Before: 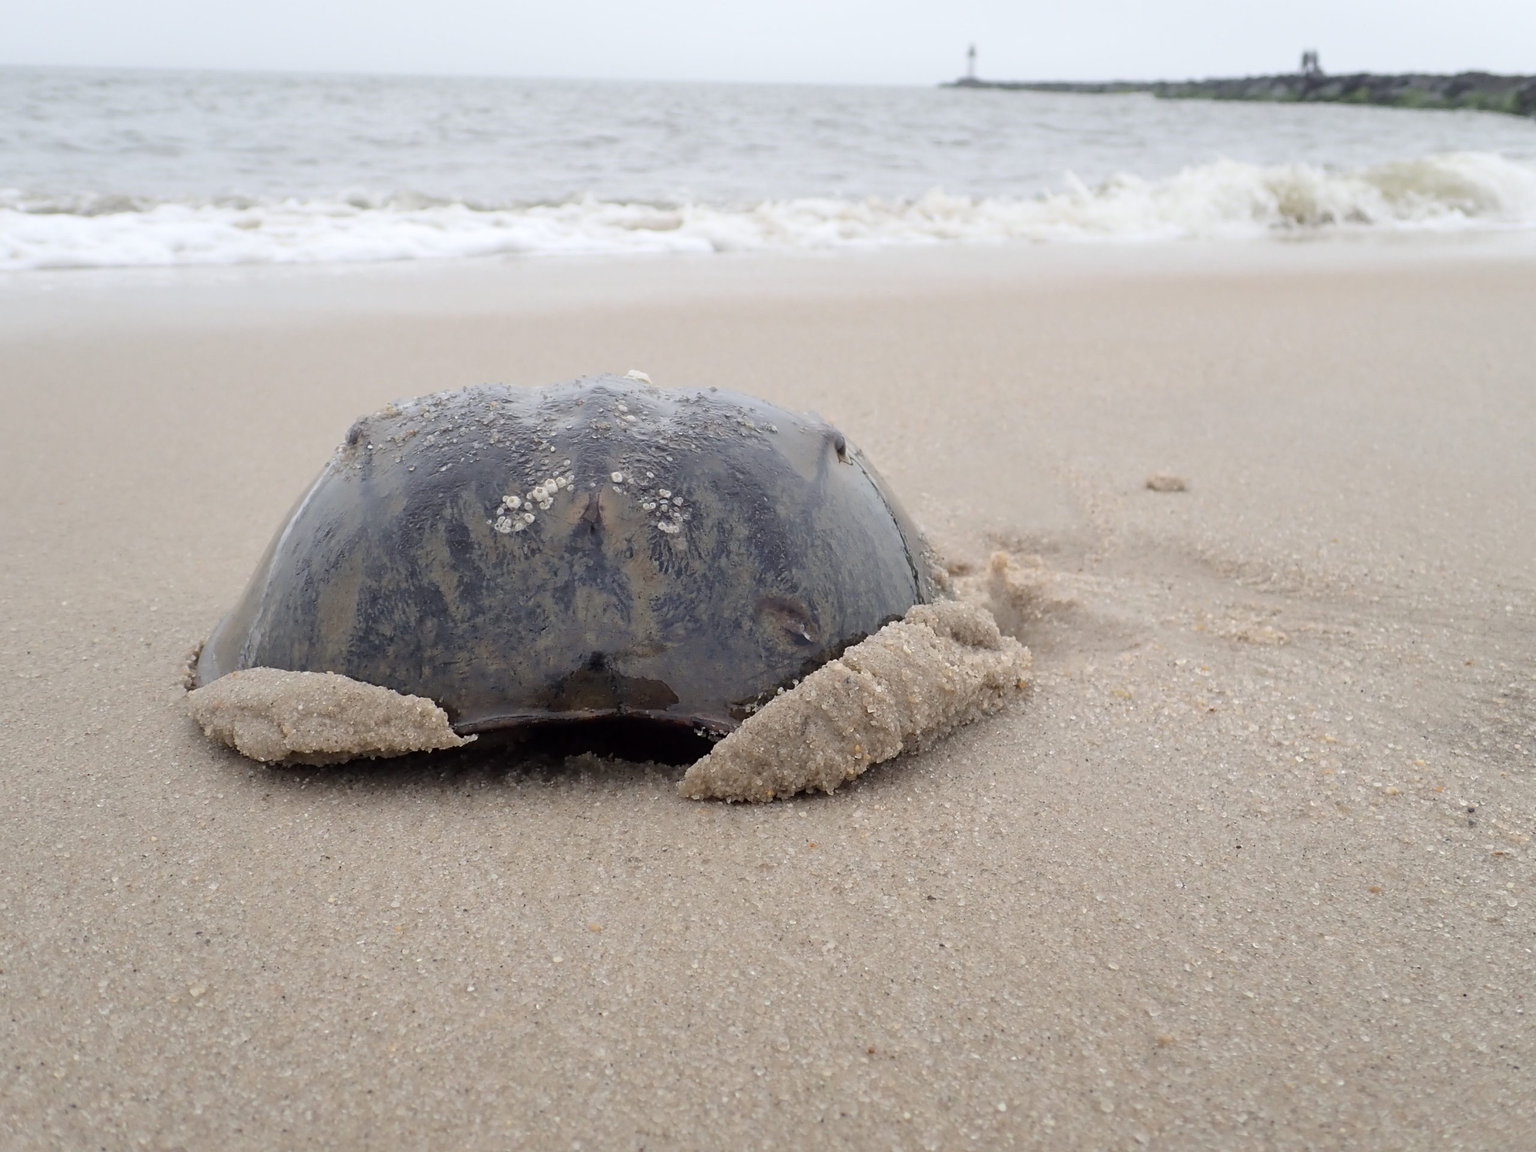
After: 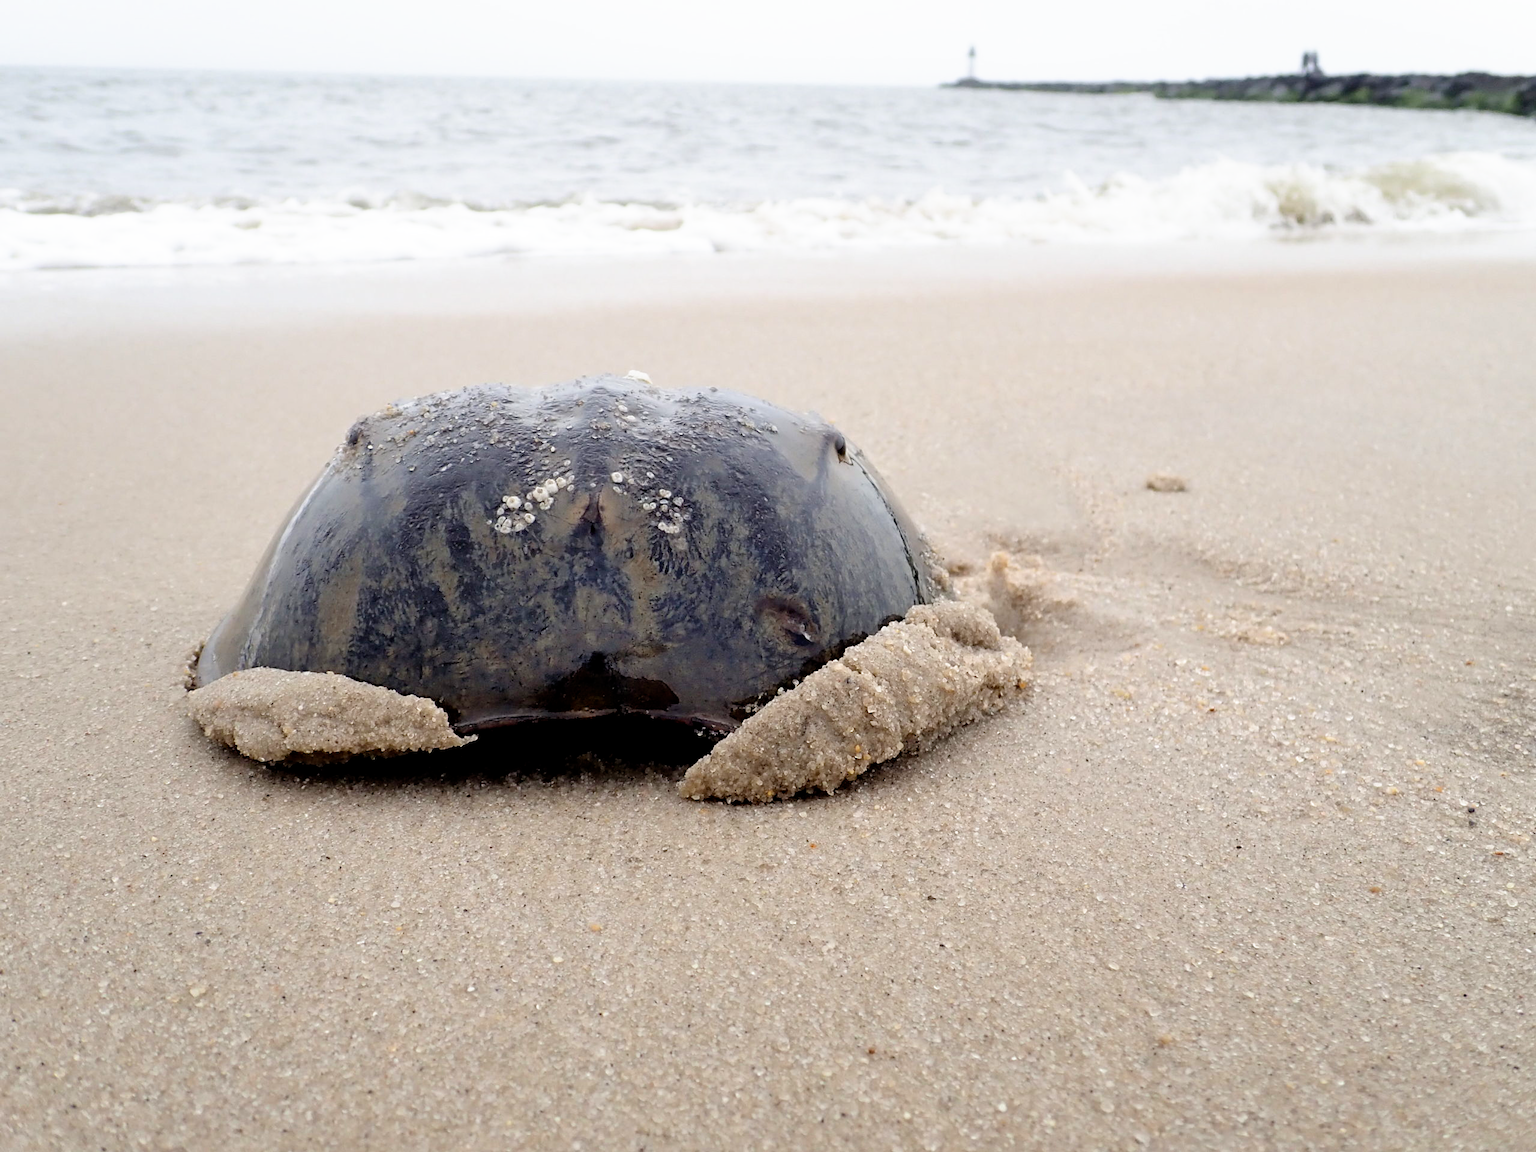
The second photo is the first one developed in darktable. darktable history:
filmic rgb: black relative exposure -5.5 EV, white relative exposure 2.5 EV, threshold 3 EV, target black luminance 0%, hardness 4.51, latitude 67.35%, contrast 1.453, shadows ↔ highlights balance -3.52%, preserve chrominance no, color science v4 (2020), contrast in shadows soft, enable highlight reconstruction true
exposure: exposure 0 EV, compensate highlight preservation false
